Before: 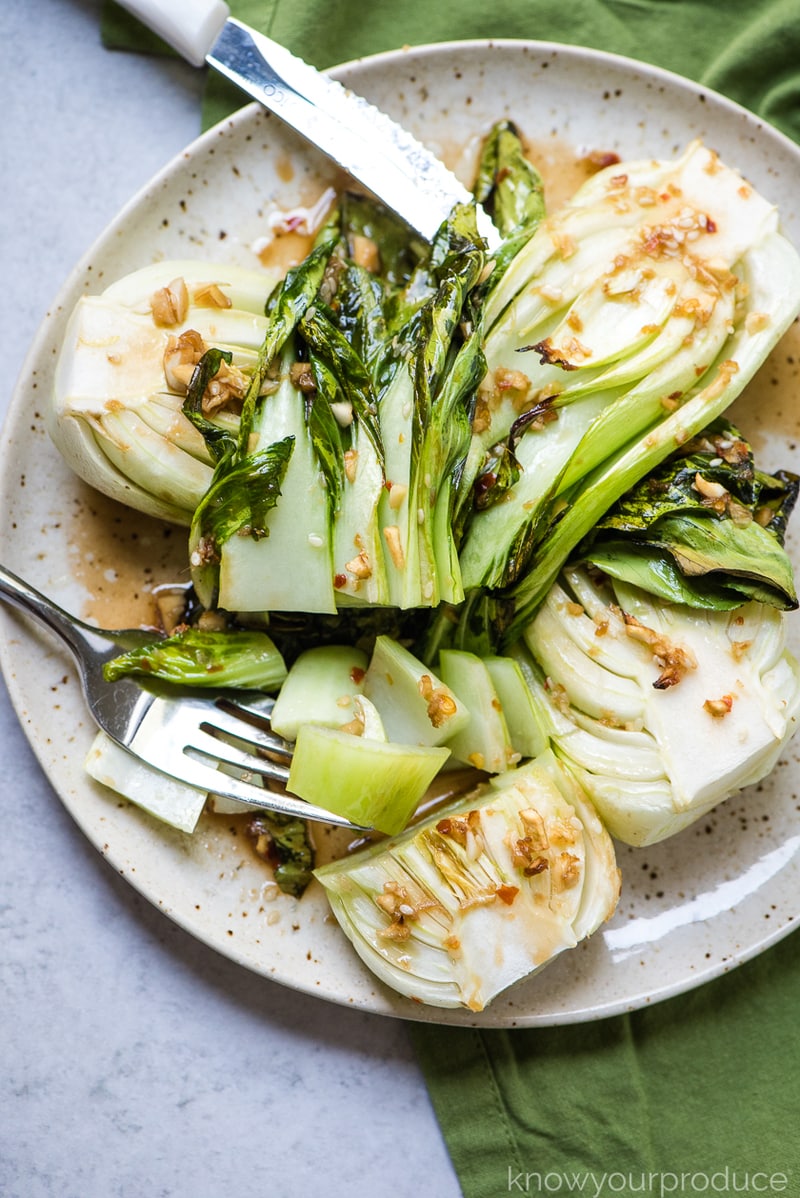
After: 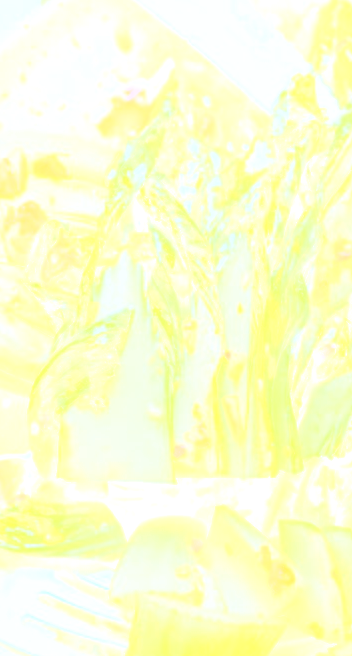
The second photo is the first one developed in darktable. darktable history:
crop: left 20.248%, top 10.86%, right 35.675%, bottom 34.321%
bloom: size 85%, threshold 5%, strength 85%
sharpen: radius 2.817, amount 0.715
local contrast: on, module defaults
rotate and perspective: crop left 0, crop top 0
white balance: red 0.982, blue 1.018
contrast brightness saturation: contrast -0.28
